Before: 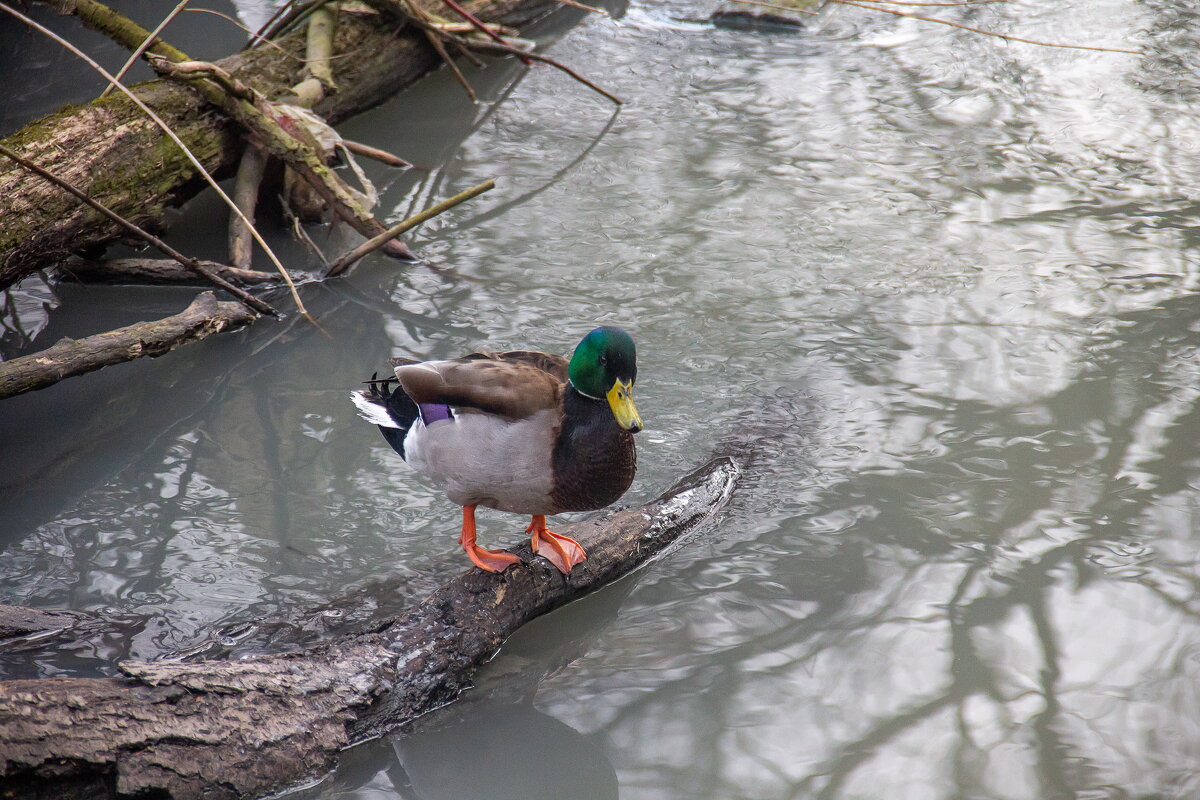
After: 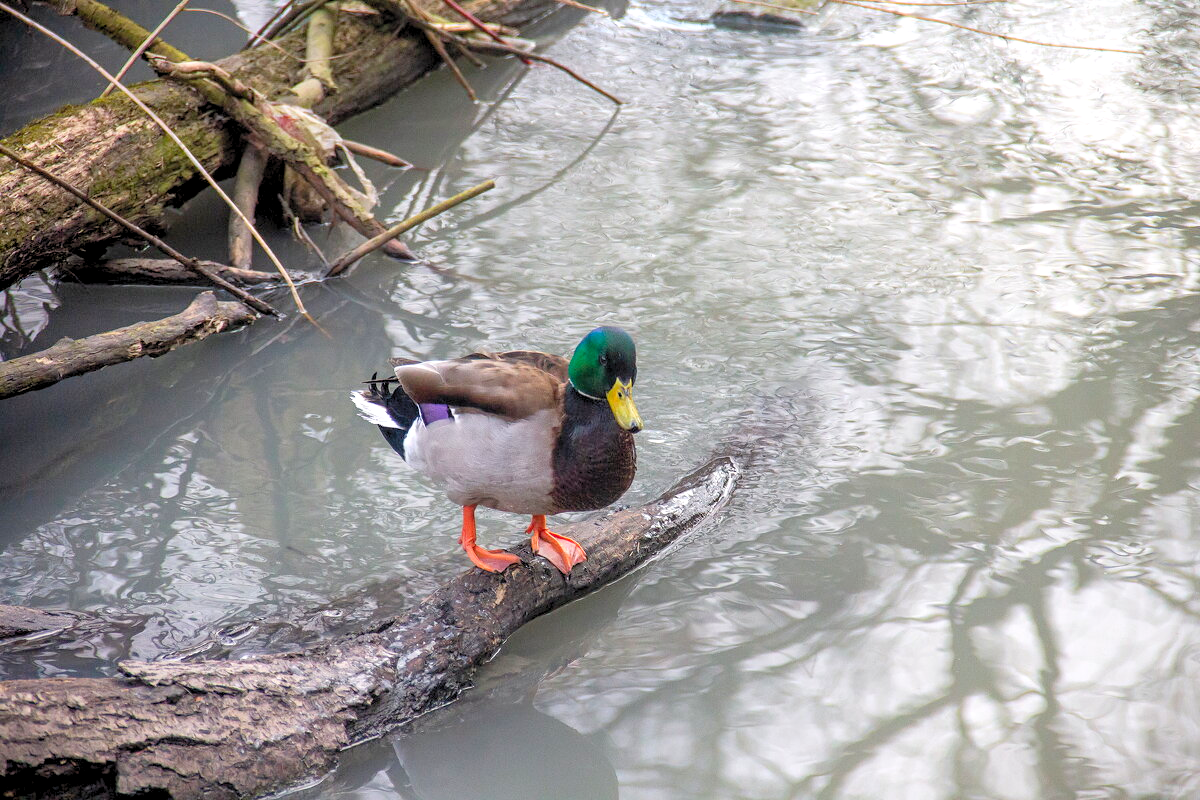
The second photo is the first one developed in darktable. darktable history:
levels: levels [0.044, 0.416, 0.908]
contrast equalizer: y [[0.5, 0.5, 0.472, 0.5, 0.5, 0.5], [0.5 ×6], [0.5 ×6], [0 ×6], [0 ×6]]
